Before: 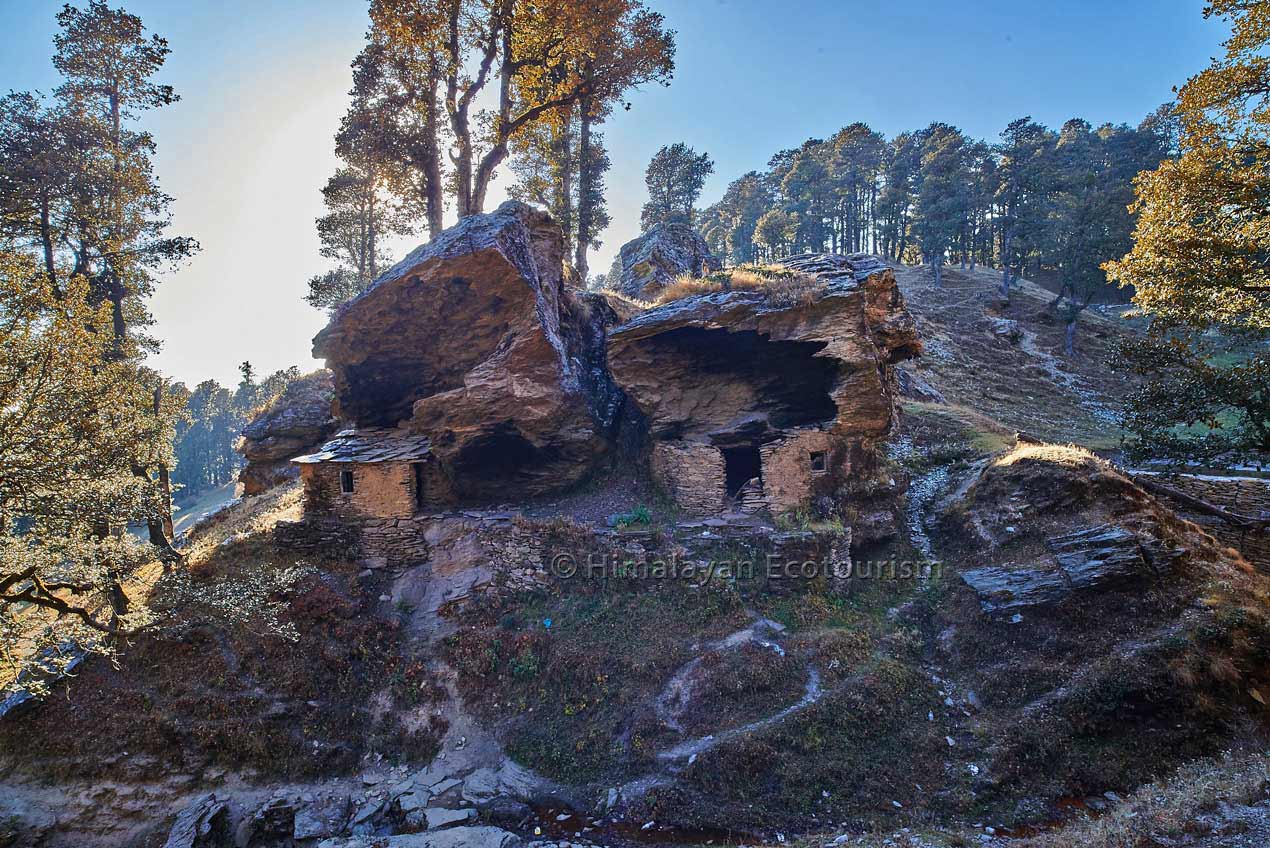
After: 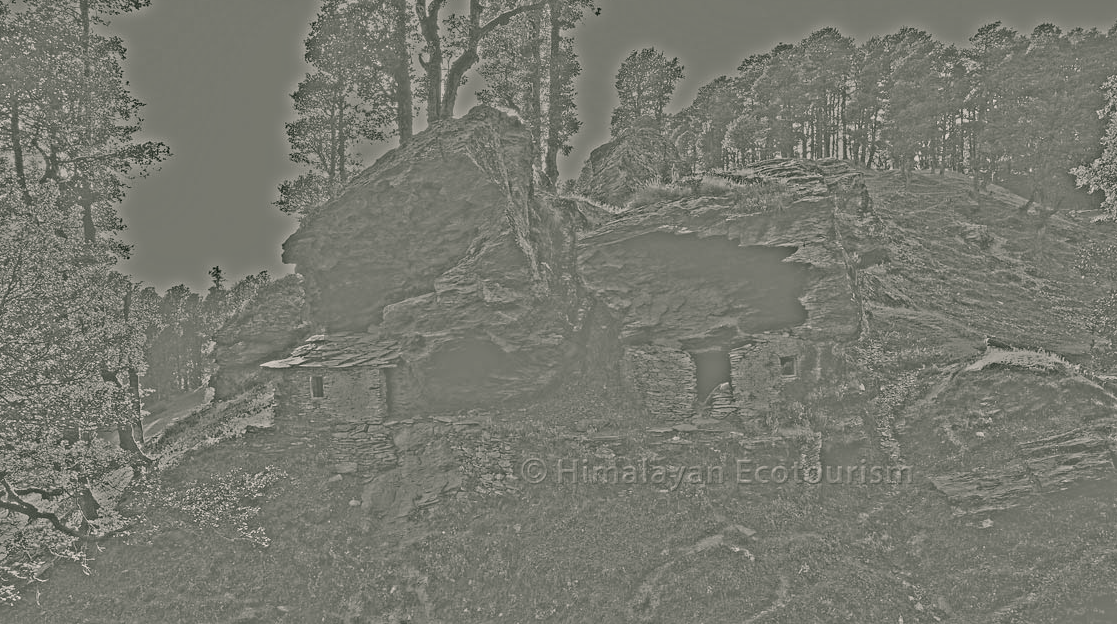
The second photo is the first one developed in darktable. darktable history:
highpass: sharpness 25.84%, contrast boost 14.94%
crop and rotate: left 2.425%, top 11.305%, right 9.6%, bottom 15.08%
color correction: highlights a* 4.02, highlights b* 4.98, shadows a* -7.55, shadows b* 4.98
